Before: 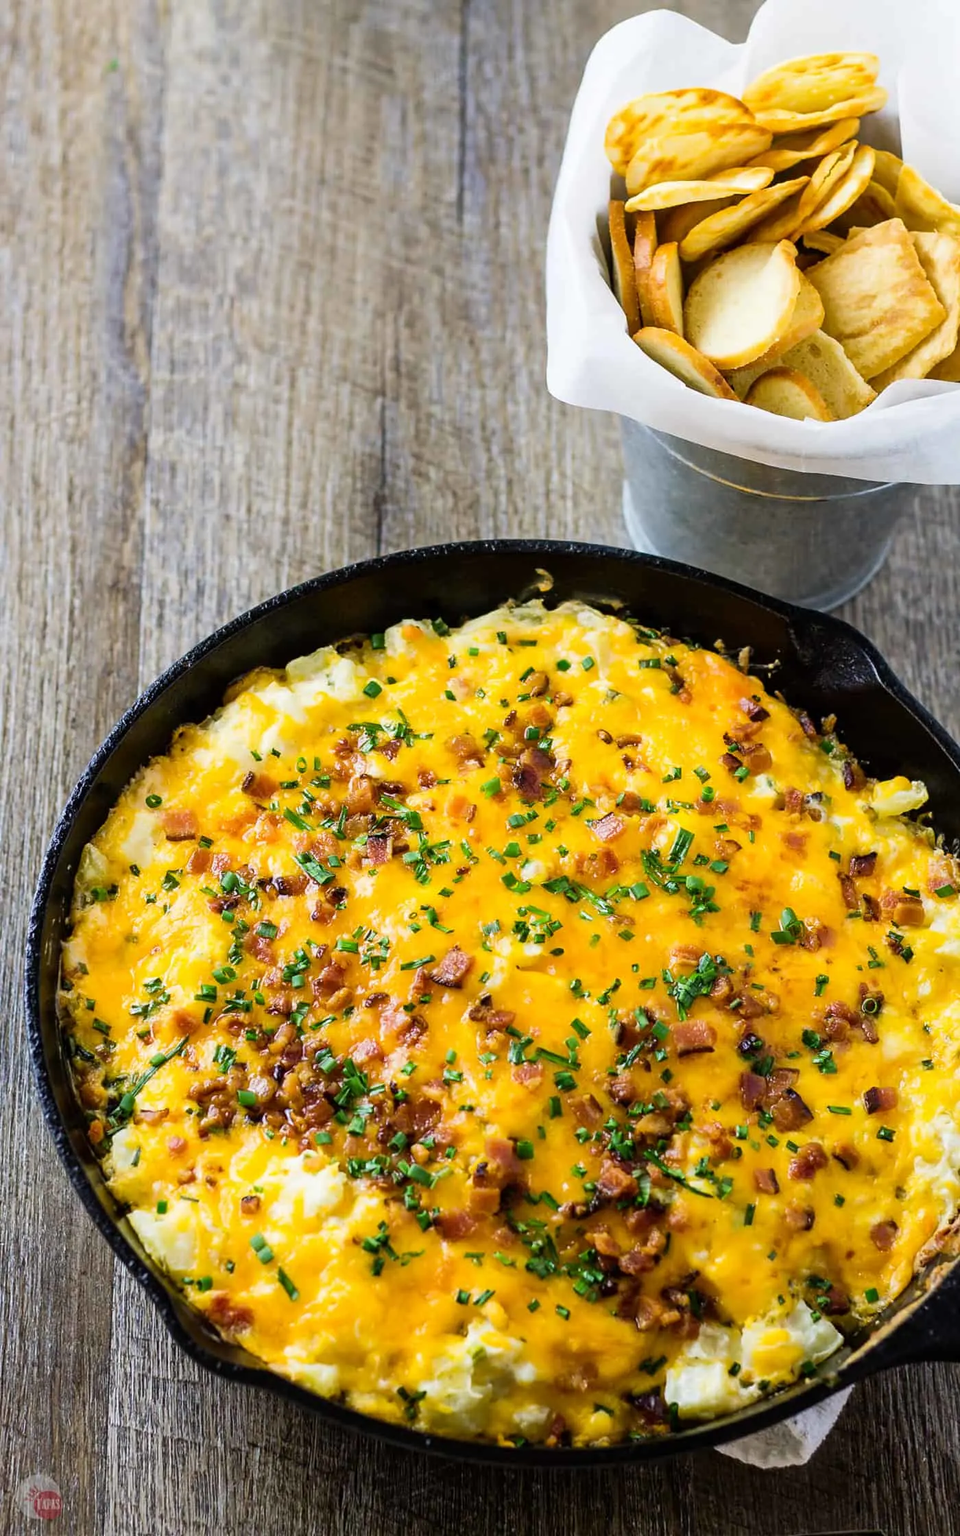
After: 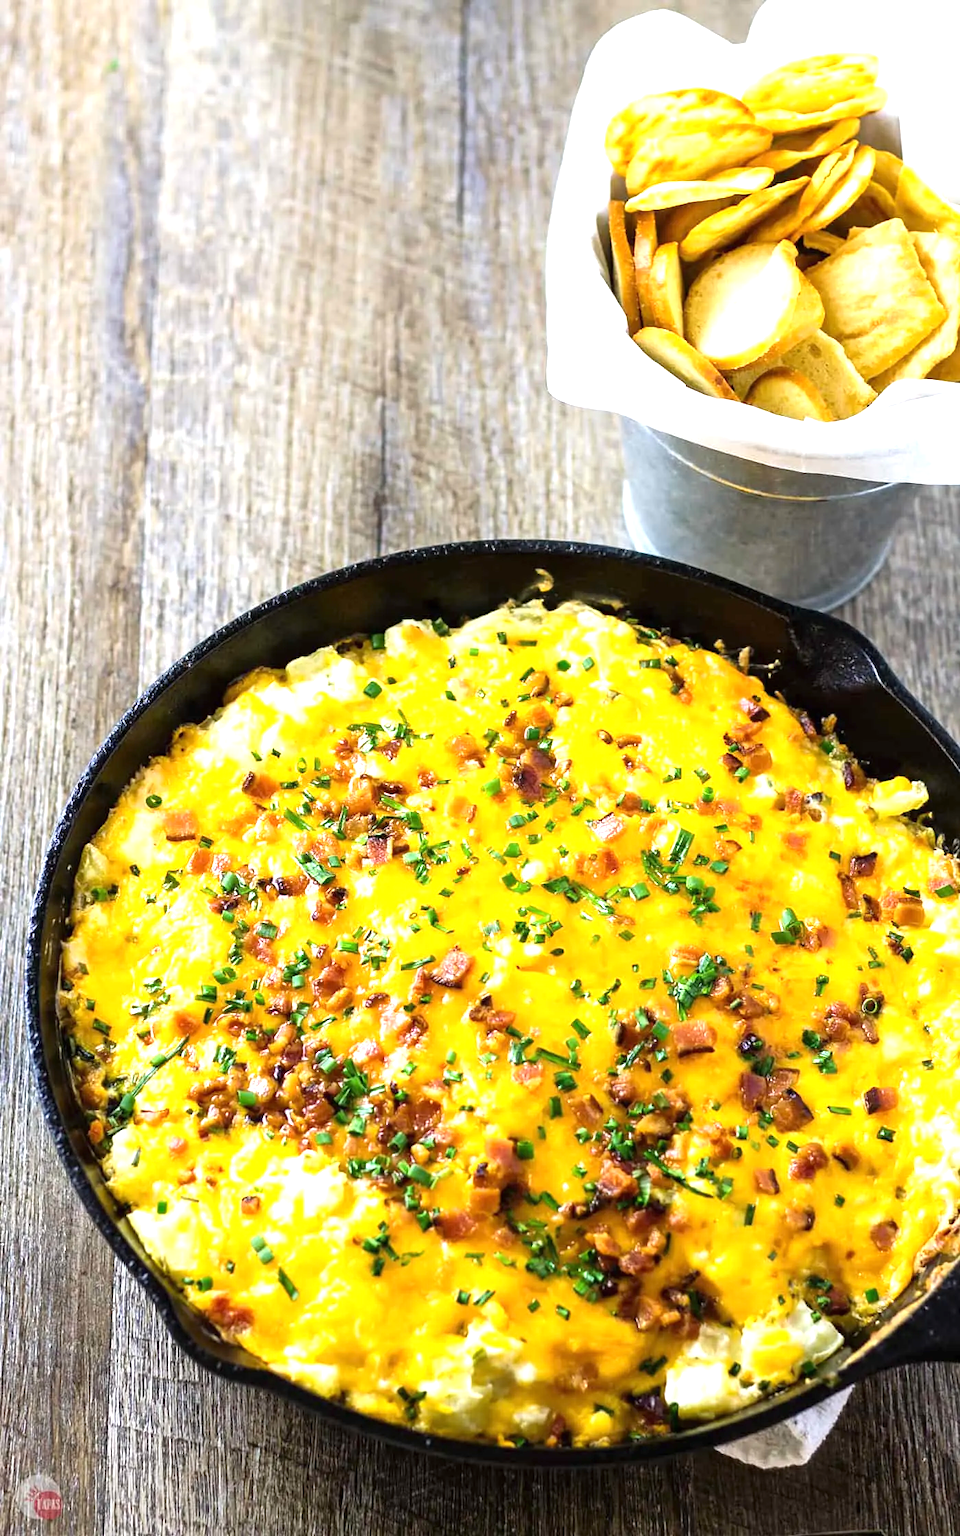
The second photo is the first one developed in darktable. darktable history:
exposure: black level correction 0, exposure 0.897 EV, compensate highlight preservation false
